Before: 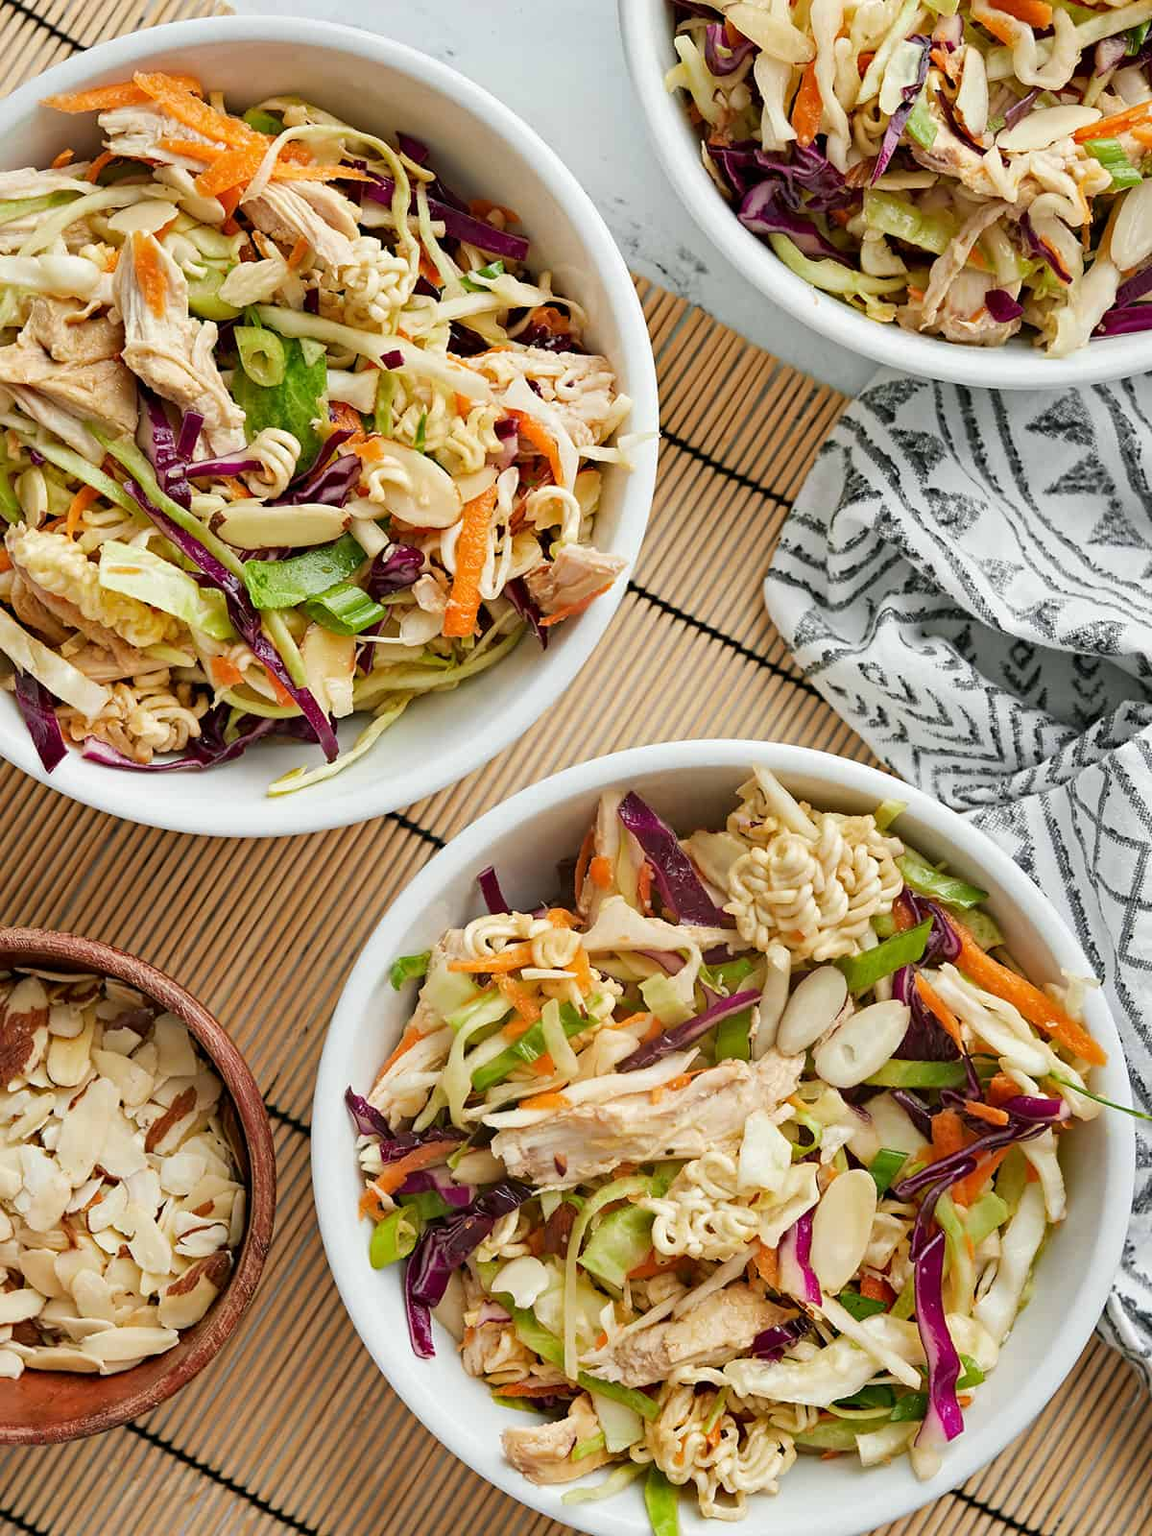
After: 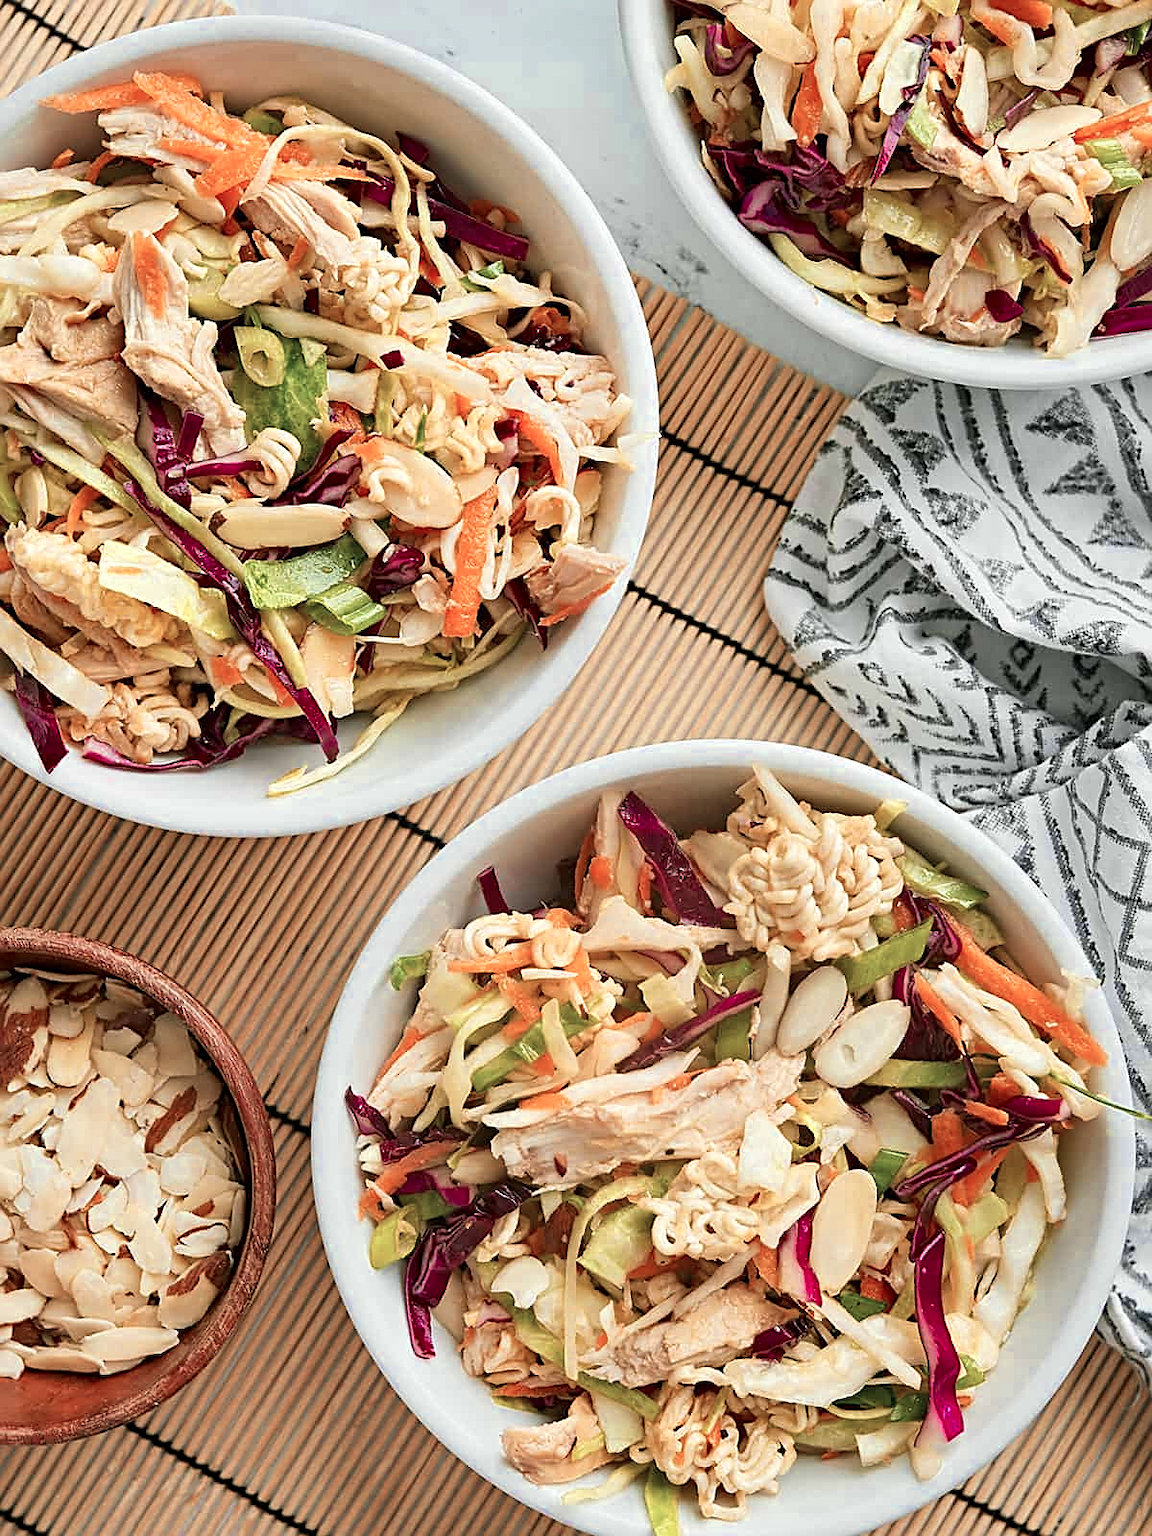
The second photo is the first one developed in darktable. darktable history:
color zones: curves: ch0 [(0, 0.473) (0.001, 0.473) (0.226, 0.548) (0.4, 0.589) (0.525, 0.54) (0.728, 0.403) (0.999, 0.473) (1, 0.473)]; ch1 [(0, 0.619) (0.001, 0.619) (0.234, 0.388) (0.4, 0.372) (0.528, 0.422) (0.732, 0.53) (0.999, 0.619) (1, 0.619)]; ch2 [(0, 0.547) (0.001, 0.547) (0.226, 0.45) (0.4, 0.525) (0.525, 0.585) (0.8, 0.511) (0.999, 0.547) (1, 0.547)]
sharpen: on, module defaults
velvia: on, module defaults
